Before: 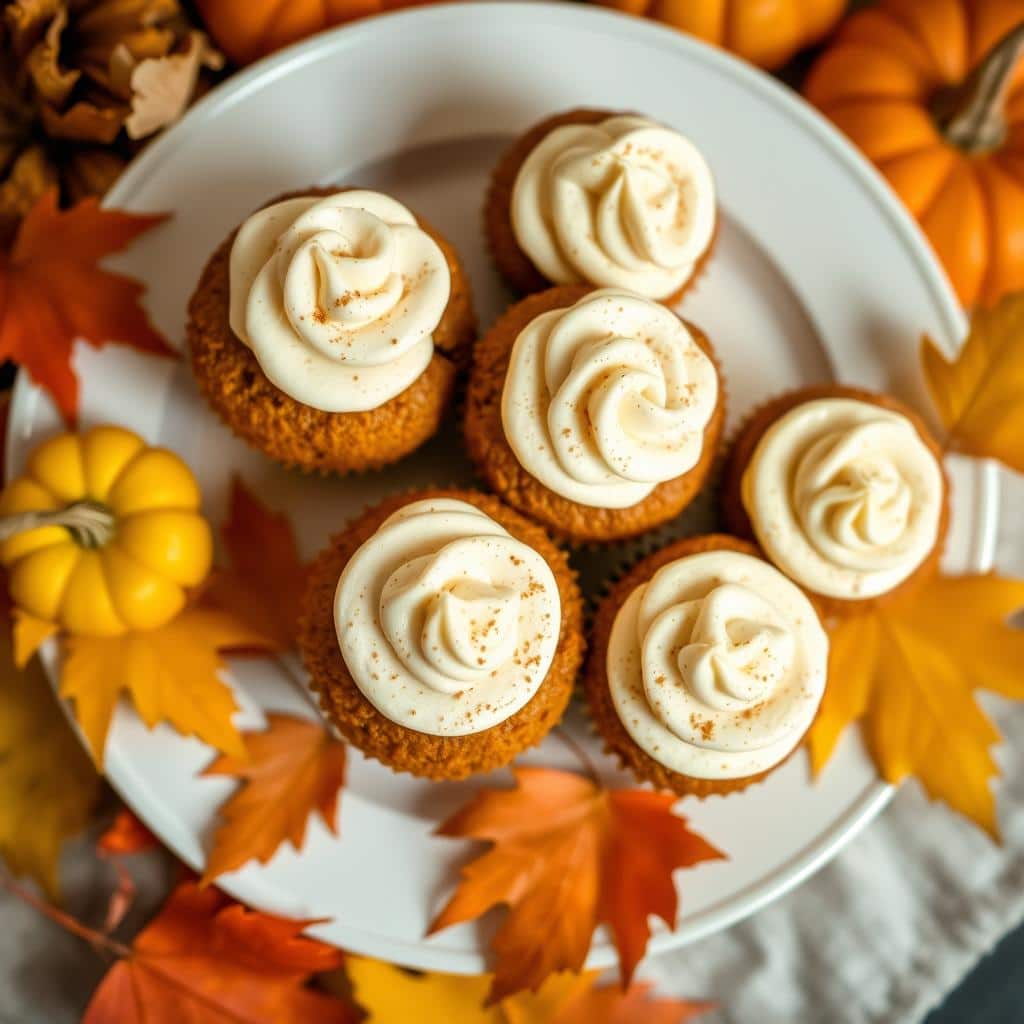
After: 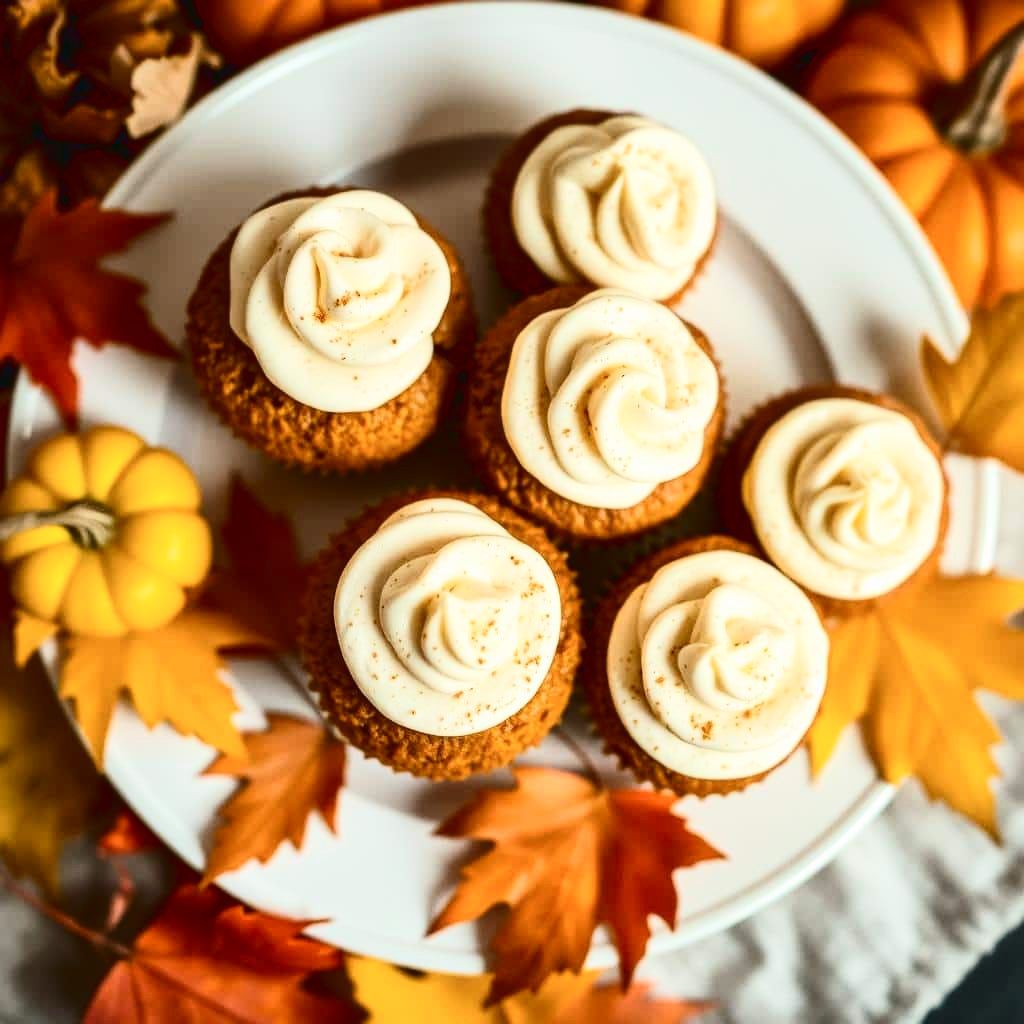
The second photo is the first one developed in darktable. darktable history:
tone curve: curves: ch0 [(0, 0.036) (0.119, 0.115) (0.466, 0.498) (0.715, 0.767) (0.817, 0.865) (1, 0.998)]; ch1 [(0, 0) (0.377, 0.424) (0.442, 0.491) (0.487, 0.498) (0.514, 0.512) (0.536, 0.577) (0.66, 0.724) (1, 1)]; ch2 [(0, 0) (0.38, 0.405) (0.463, 0.443) (0.492, 0.486) (0.526, 0.541) (0.578, 0.598) (1, 1)], color space Lab, linked channels, preserve colors none
contrast brightness saturation: contrast 0.272
